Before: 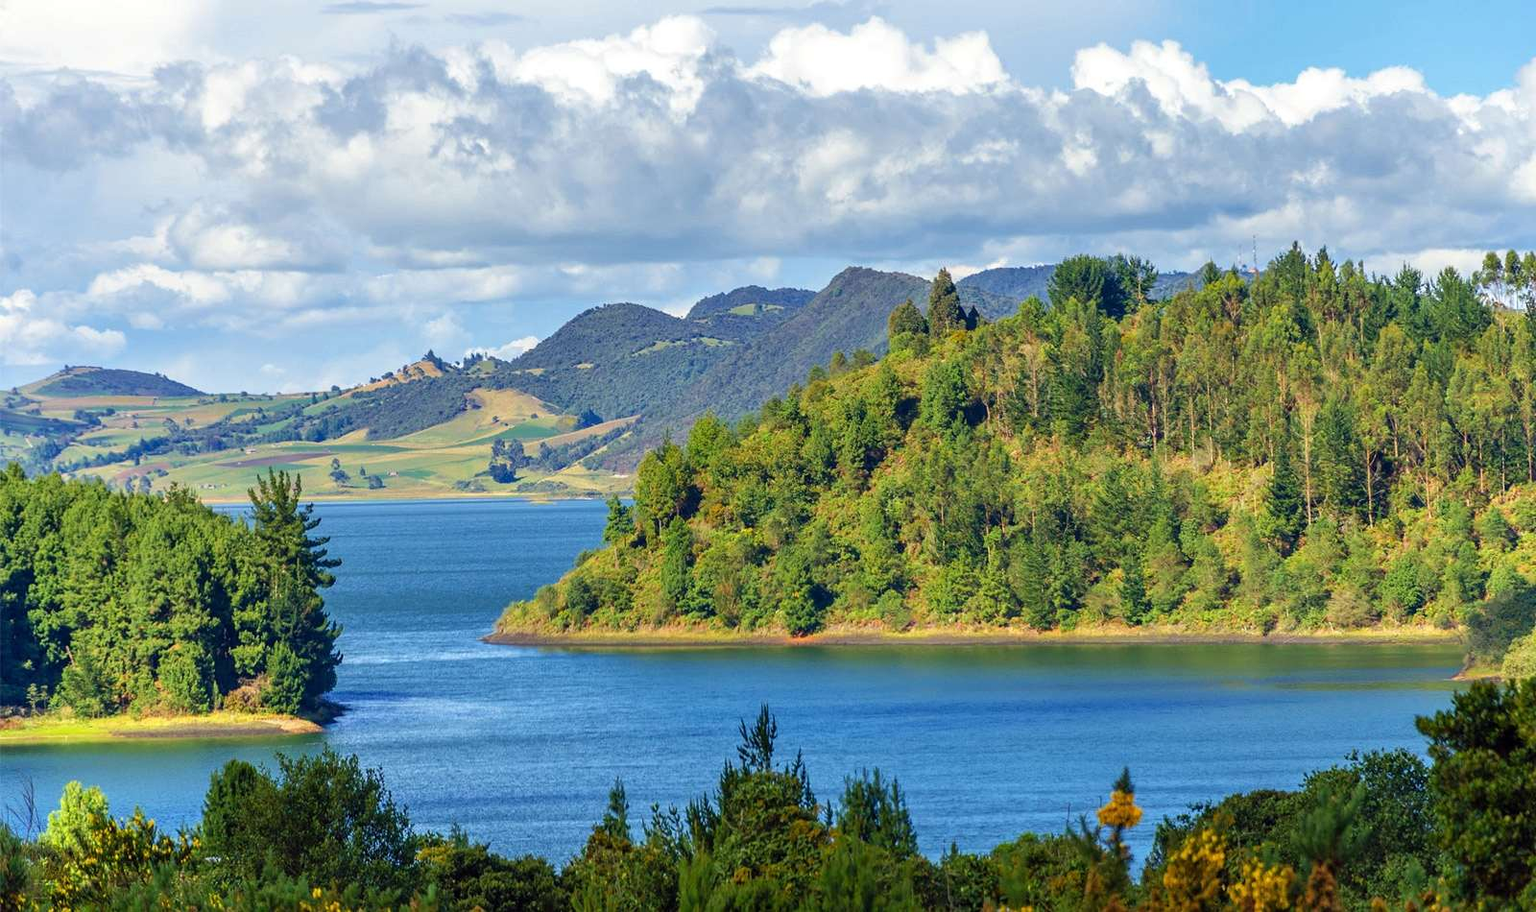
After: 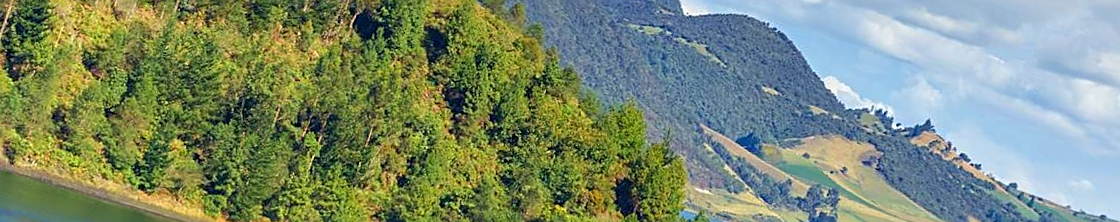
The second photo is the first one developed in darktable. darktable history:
tone equalizer: on, module defaults
crop and rotate: angle 16.12°, top 30.835%, bottom 35.653%
sharpen: on, module defaults
